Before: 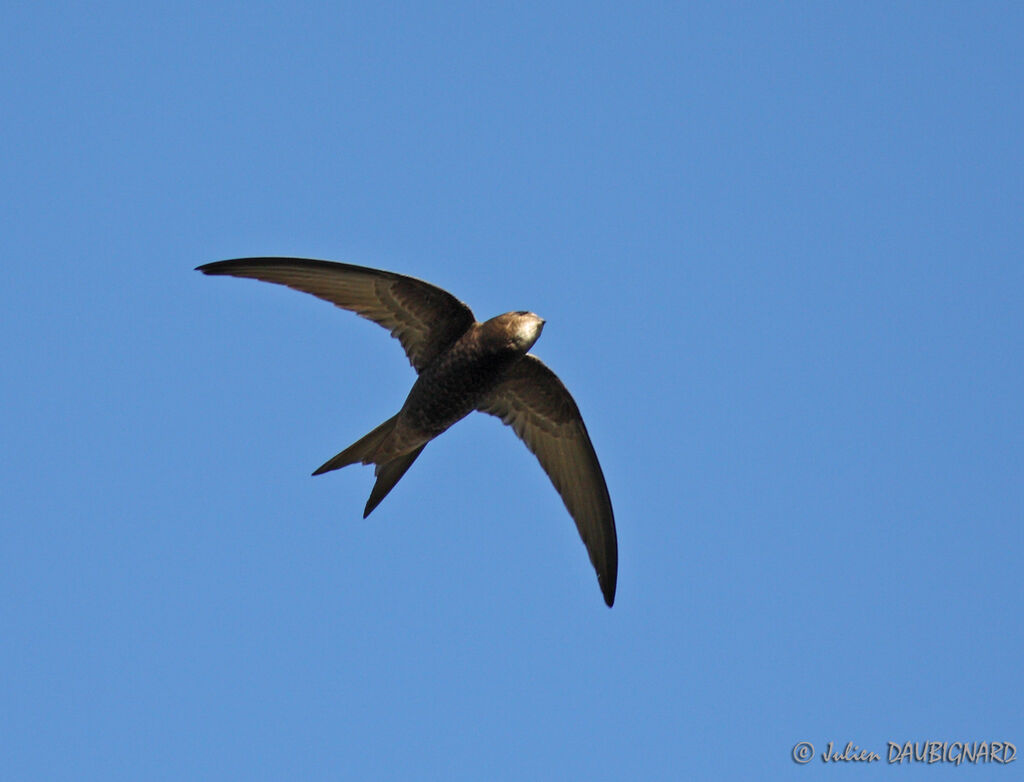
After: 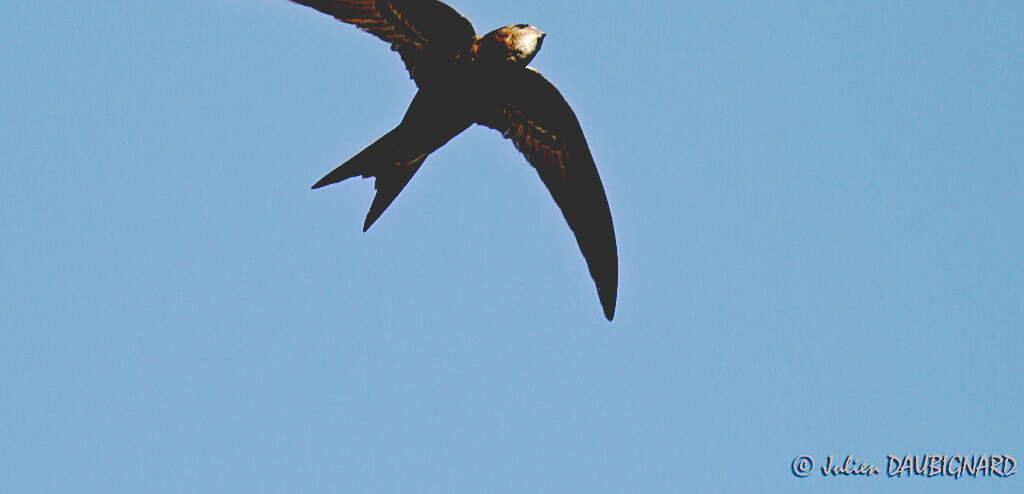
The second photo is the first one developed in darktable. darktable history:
base curve: curves: ch0 [(0.065, 0.026) (0.236, 0.358) (0.53, 0.546) (0.777, 0.841) (0.924, 0.992)], preserve colors none
sharpen: on, module defaults
crop and rotate: top 36.8%
